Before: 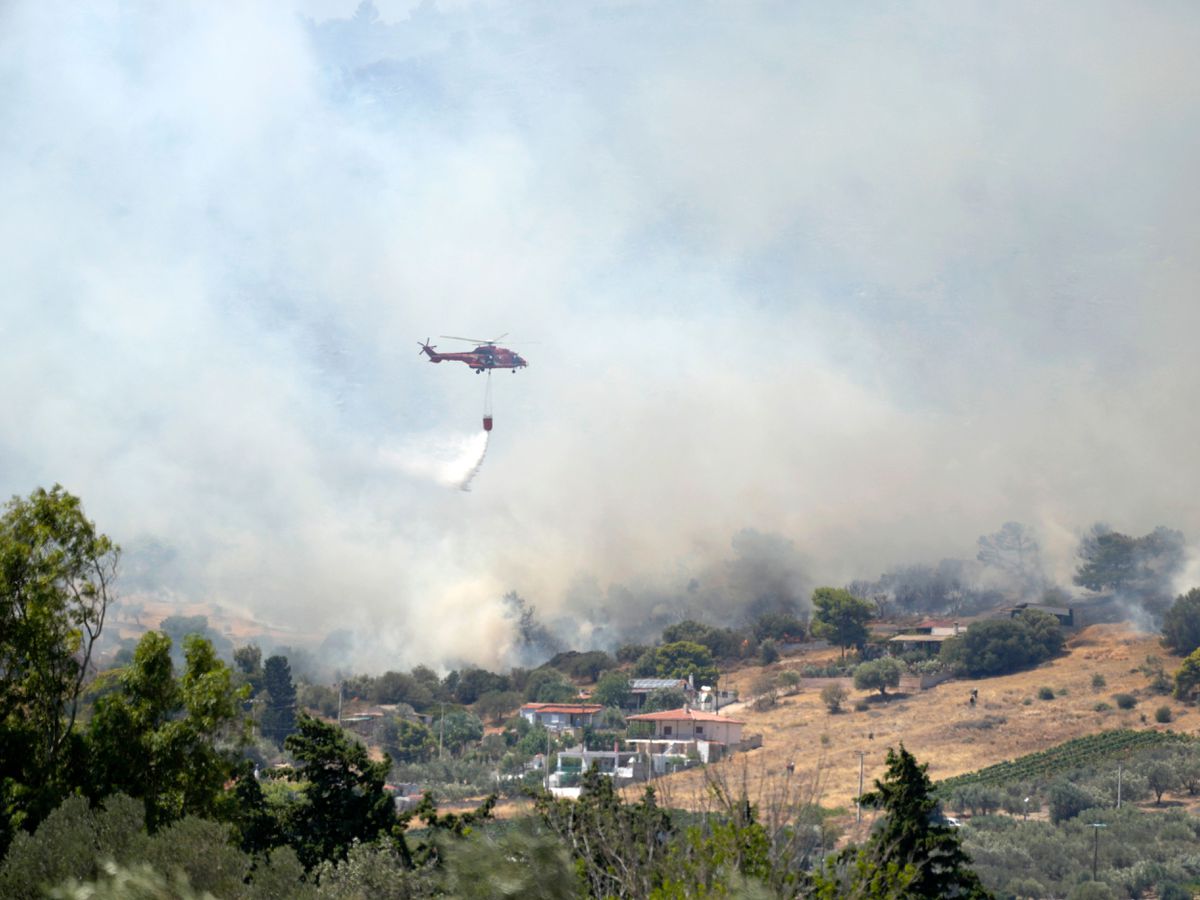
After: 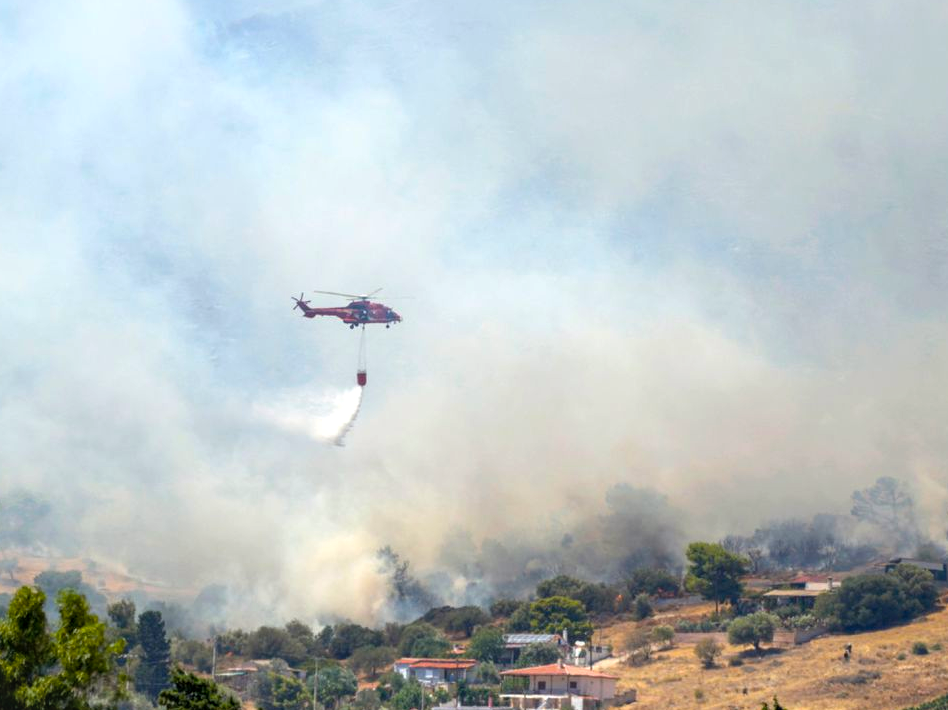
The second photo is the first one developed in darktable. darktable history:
local contrast: on, module defaults
color balance rgb: power › chroma 0.229%, power › hue 63.09°, perceptual saturation grading › global saturation 31.231%, global vibrance 20%
crop and rotate: left 10.567%, top 5.073%, right 10.354%, bottom 16.016%
